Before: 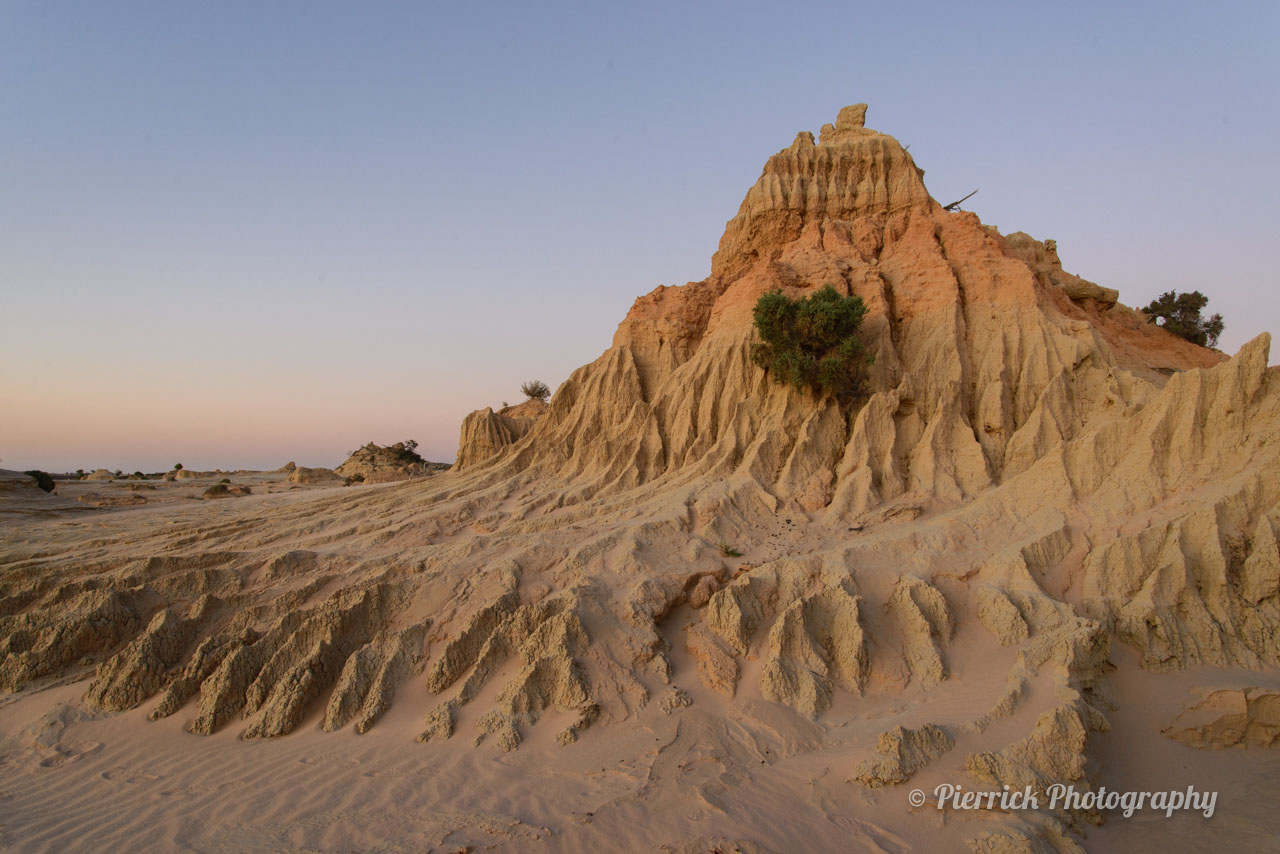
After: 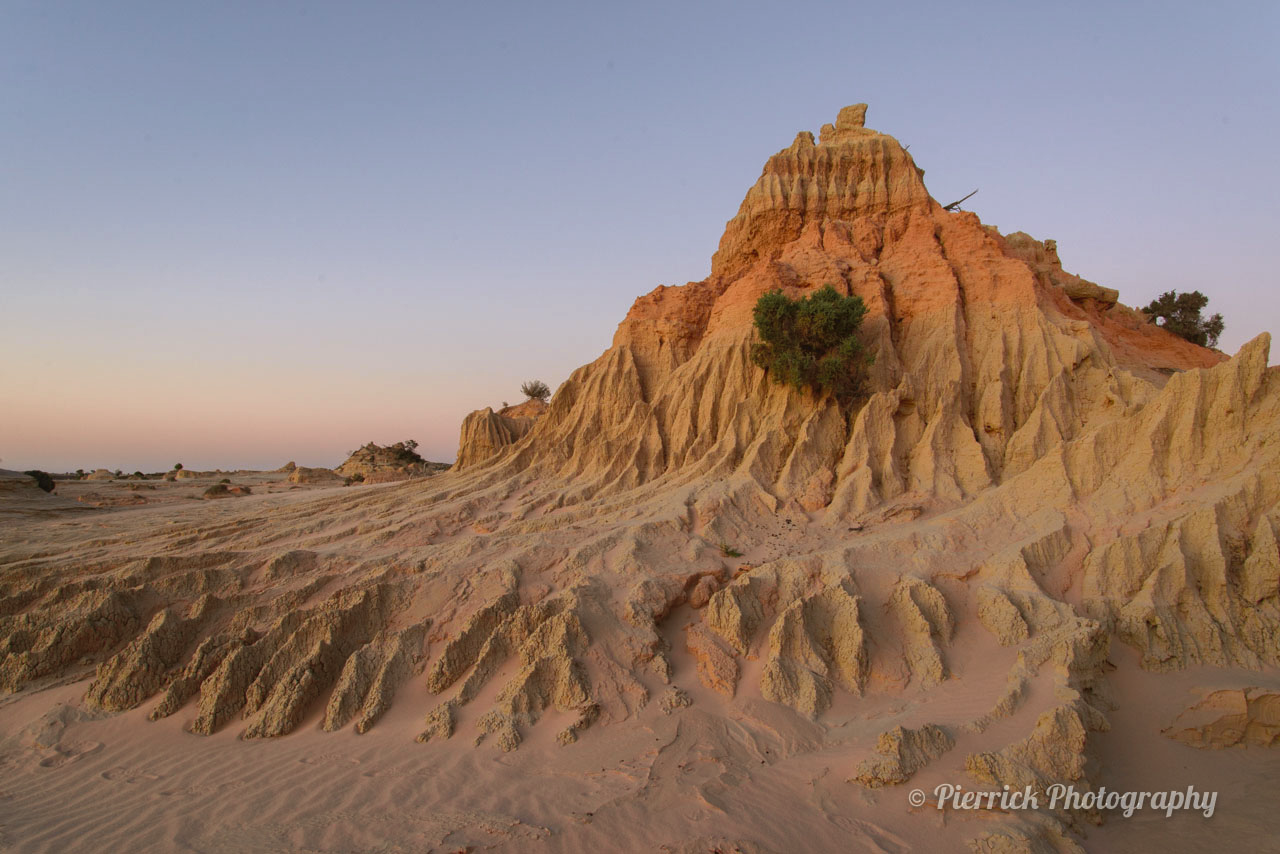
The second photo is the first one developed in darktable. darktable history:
tone curve: curves: ch0 [(0, 0.024) (0.119, 0.146) (0.474, 0.464) (0.718, 0.721) (0.817, 0.839) (1, 0.998)]; ch1 [(0, 0) (0.377, 0.416) (0.439, 0.451) (0.477, 0.477) (0.501, 0.503) (0.538, 0.544) (0.58, 0.602) (0.664, 0.676) (0.783, 0.804) (1, 1)]; ch2 [(0, 0) (0.38, 0.405) (0.463, 0.456) (0.498, 0.497) (0.524, 0.535) (0.578, 0.576) (0.648, 0.665) (1, 1)], color space Lab, independent channels, preserve colors none
